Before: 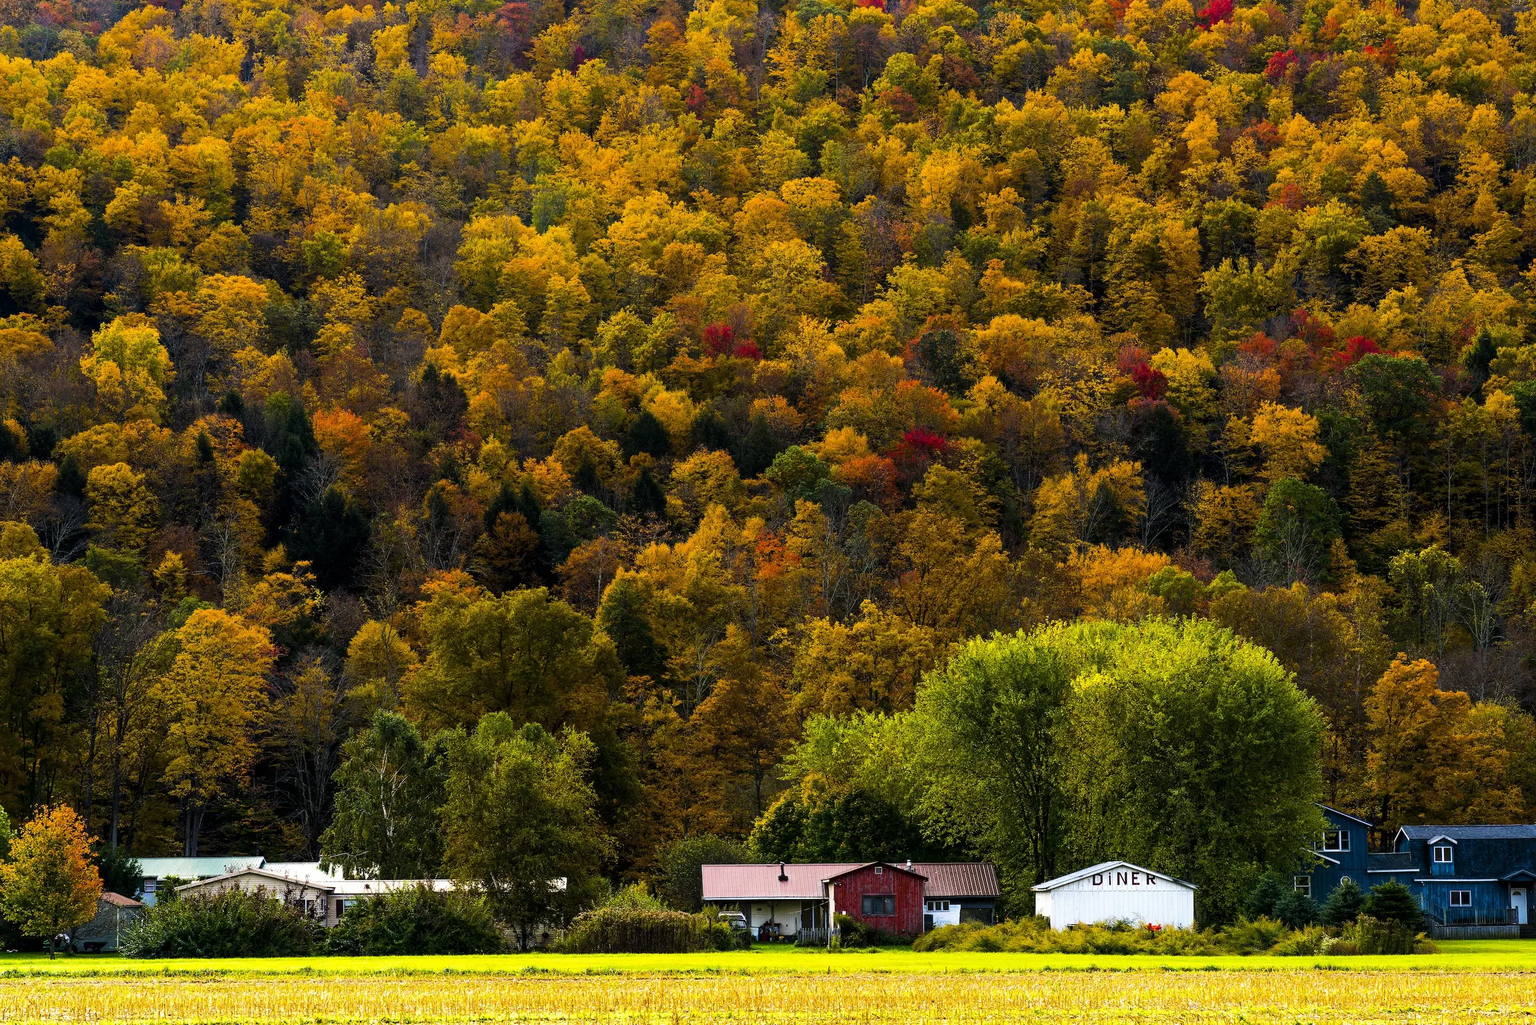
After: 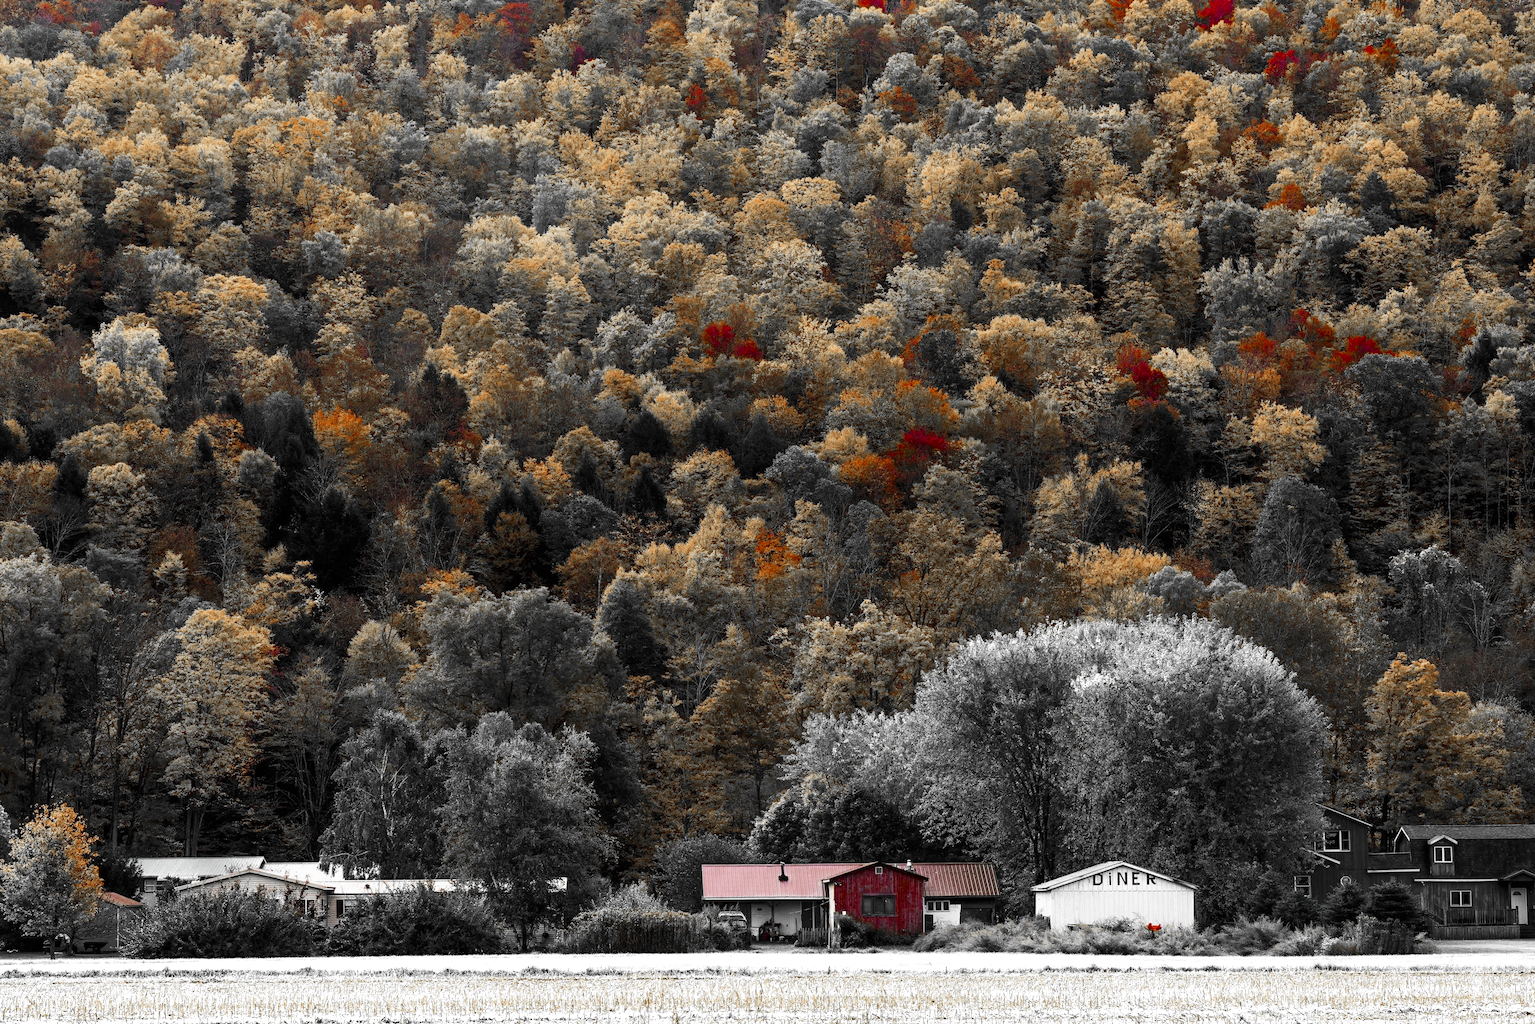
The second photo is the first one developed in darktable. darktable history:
color zones: curves: ch0 [(0, 0.497) (0.096, 0.361) (0.221, 0.538) (0.429, 0.5) (0.571, 0.5) (0.714, 0.5) (0.857, 0.5) (1, 0.497)]; ch1 [(0, 0.5) (0.143, 0.5) (0.257, -0.002) (0.429, 0.04) (0.571, -0.001) (0.714, -0.015) (0.857, 0.024) (1, 0.5)]
tone equalizer: -7 EV 0.18 EV, -6 EV 0.12 EV, -5 EV 0.08 EV, -4 EV 0.04 EV, -2 EV -0.02 EV, -1 EV -0.04 EV, +0 EV -0.06 EV, luminance estimator HSV value / RGB max
